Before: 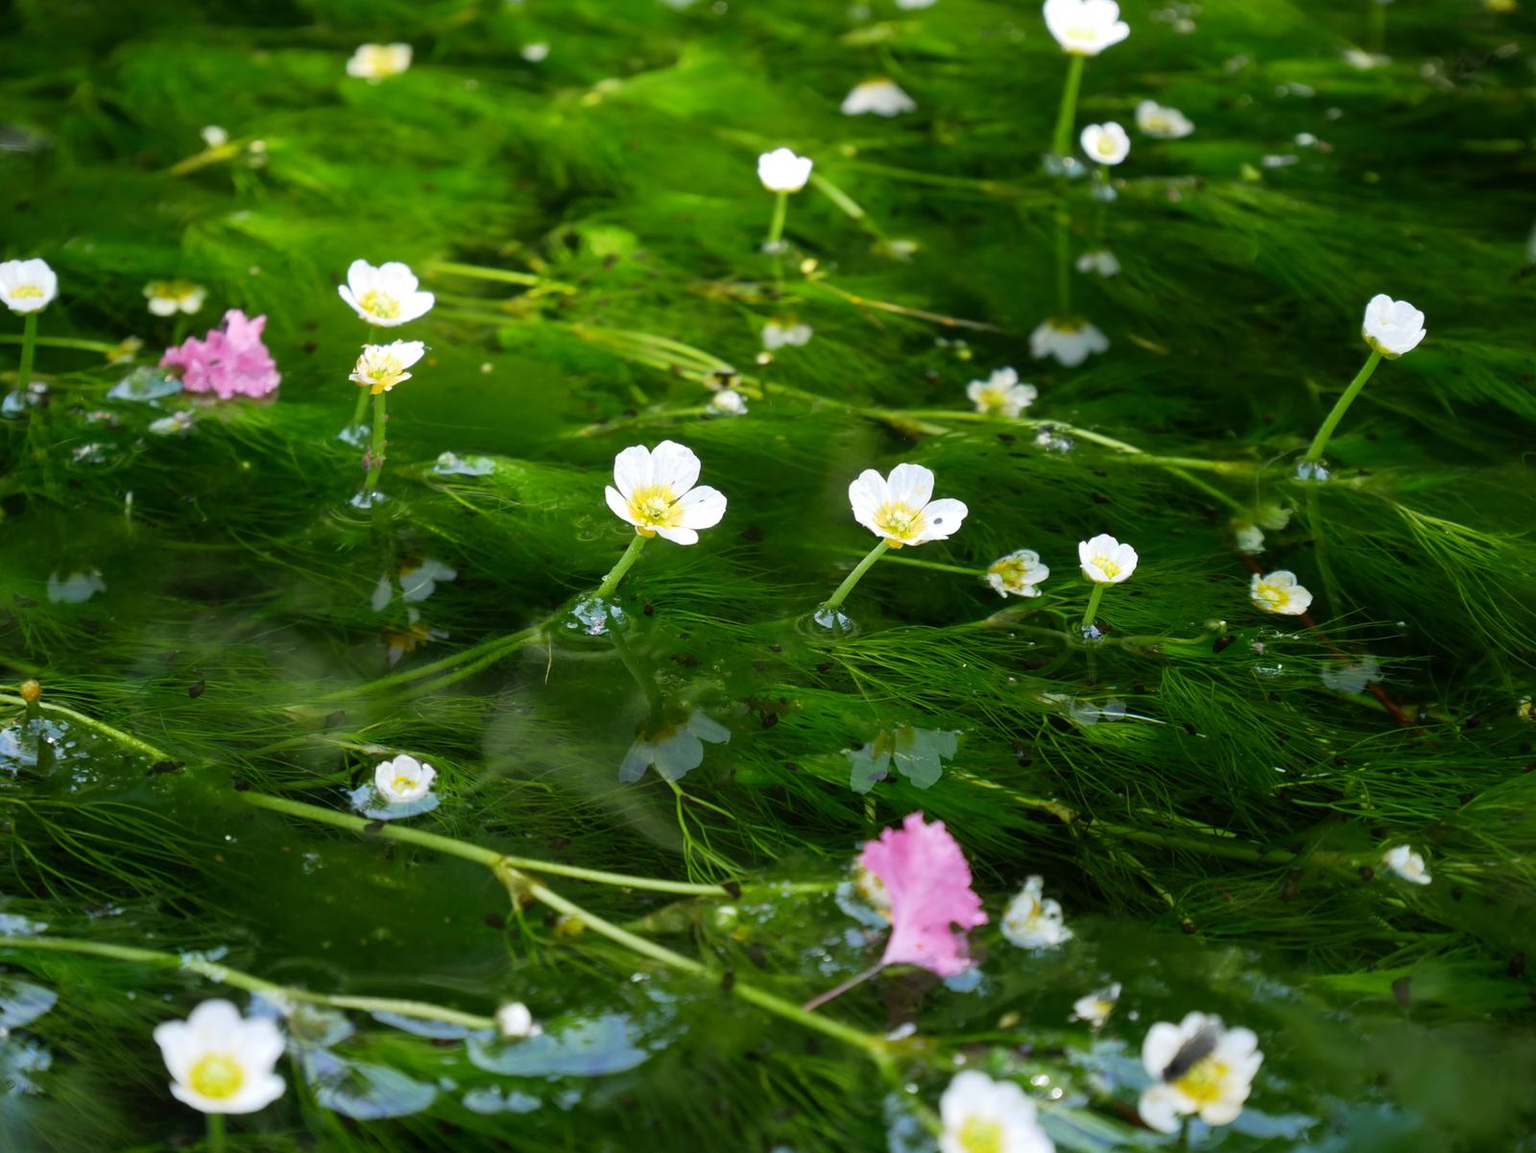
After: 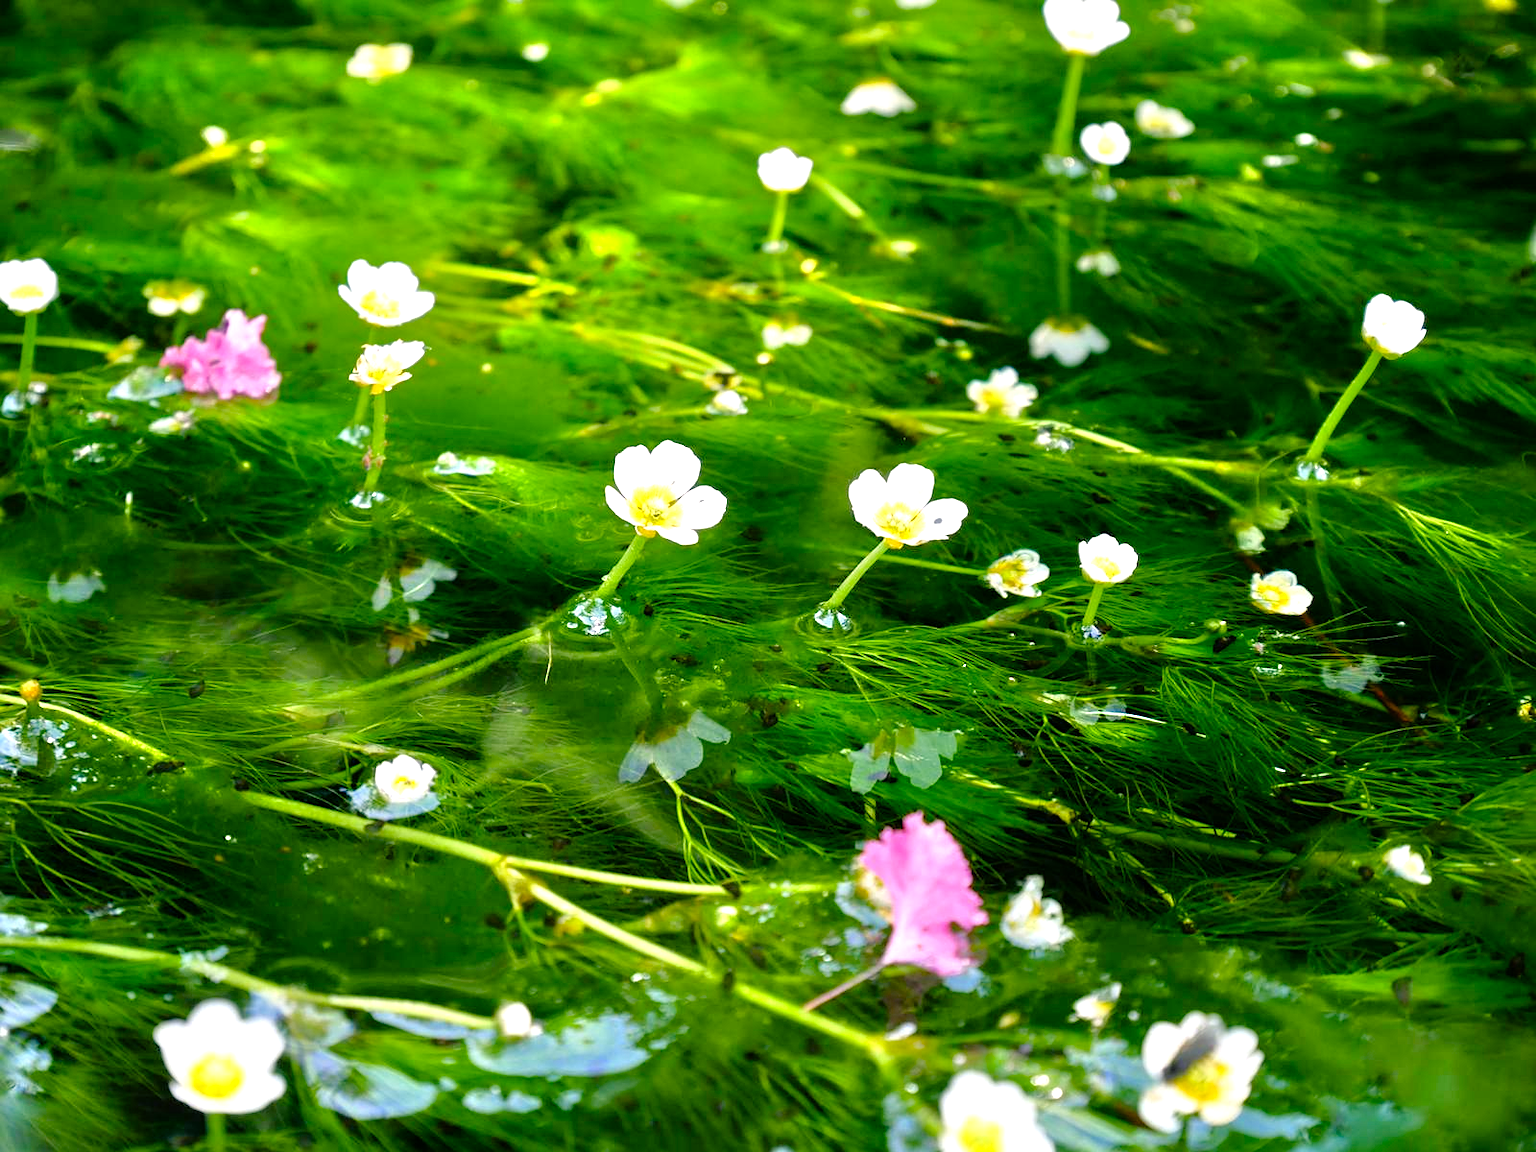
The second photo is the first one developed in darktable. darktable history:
tone equalizer: -7 EV 0.15 EV, -6 EV 0.6 EV, -5 EV 1.15 EV, -4 EV 1.33 EV, -3 EV 1.15 EV, -2 EV 0.6 EV, -1 EV 0.15 EV, mask exposure compensation -0.5 EV
color balance: output saturation 98.5%
color balance rgb: shadows lift › chroma 4.21%, shadows lift › hue 252.22°, highlights gain › chroma 1.36%, highlights gain › hue 50.24°, perceptual saturation grading › mid-tones 6.33%, perceptual saturation grading › shadows 72.44%, perceptual brilliance grading › highlights 11.59%, contrast 5.05%
sharpen: amount 0.2
